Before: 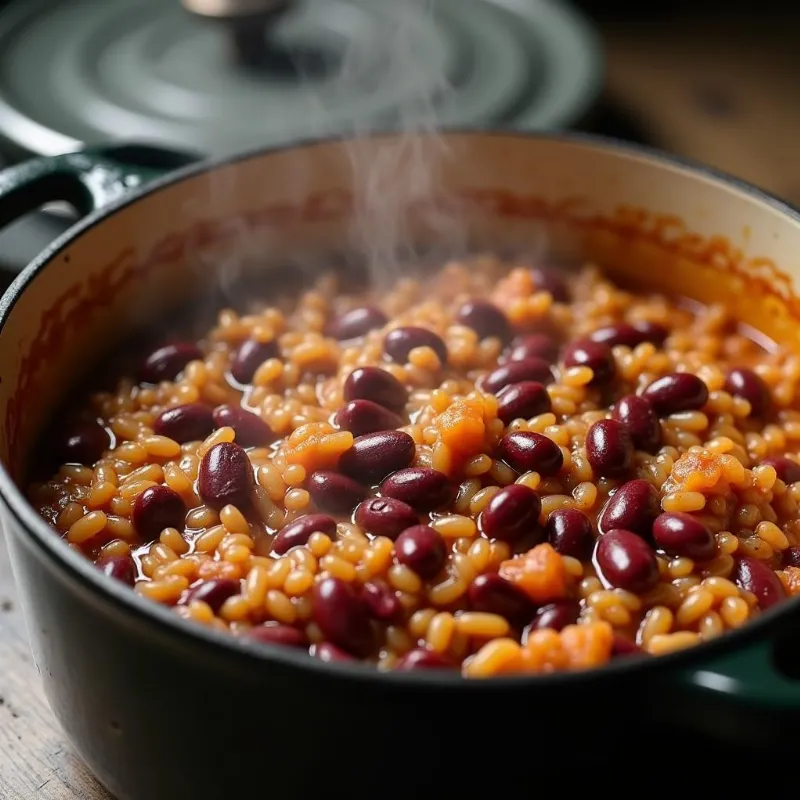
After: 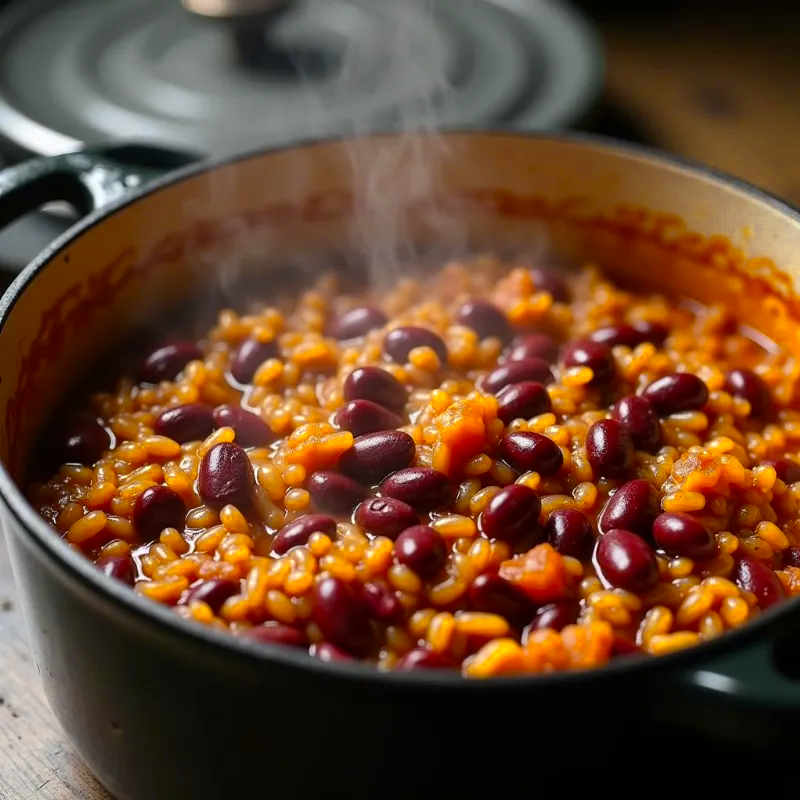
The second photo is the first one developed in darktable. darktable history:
color balance: output saturation 120%
color zones: curves: ch0 [(0, 0.485) (0.178, 0.476) (0.261, 0.623) (0.411, 0.403) (0.708, 0.603) (0.934, 0.412)]; ch1 [(0.003, 0.485) (0.149, 0.496) (0.229, 0.584) (0.326, 0.551) (0.484, 0.262) (0.757, 0.643)]
